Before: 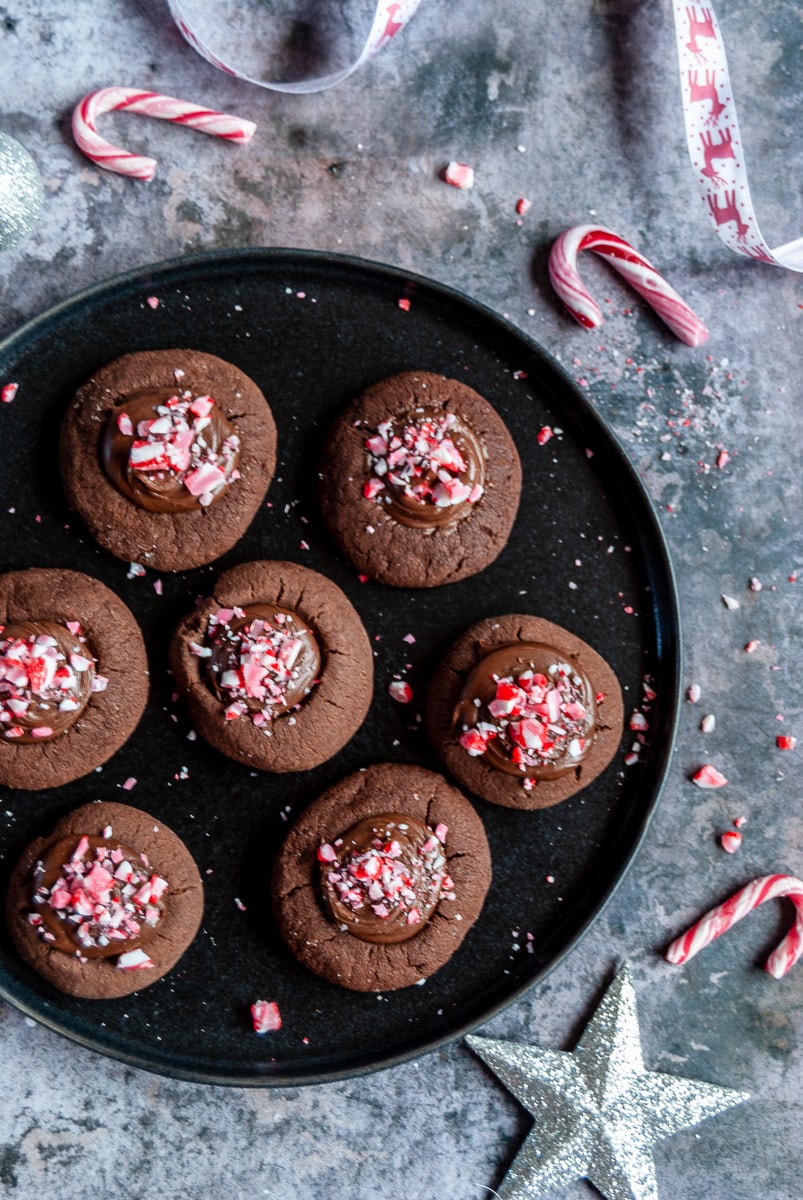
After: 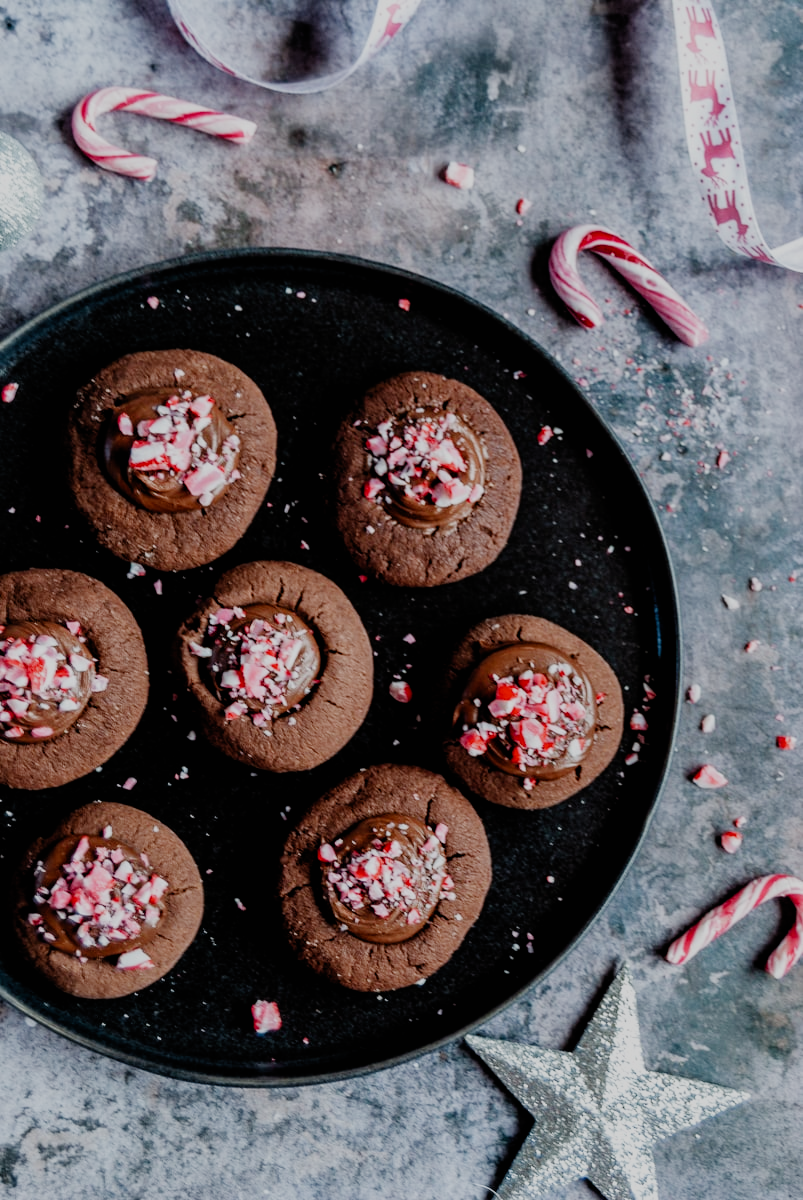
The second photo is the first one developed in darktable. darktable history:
filmic rgb: black relative exposure -7.14 EV, white relative exposure 5.36 EV, hardness 3.02, add noise in highlights 0.002, preserve chrominance no, color science v3 (2019), use custom middle-gray values true, contrast in highlights soft
